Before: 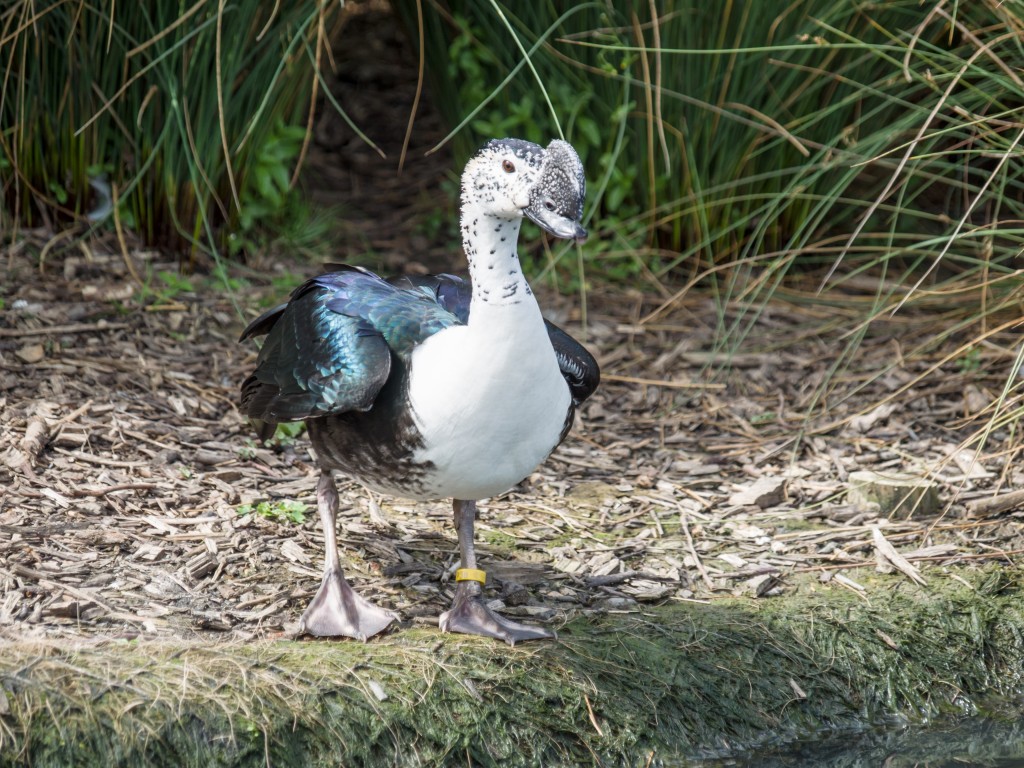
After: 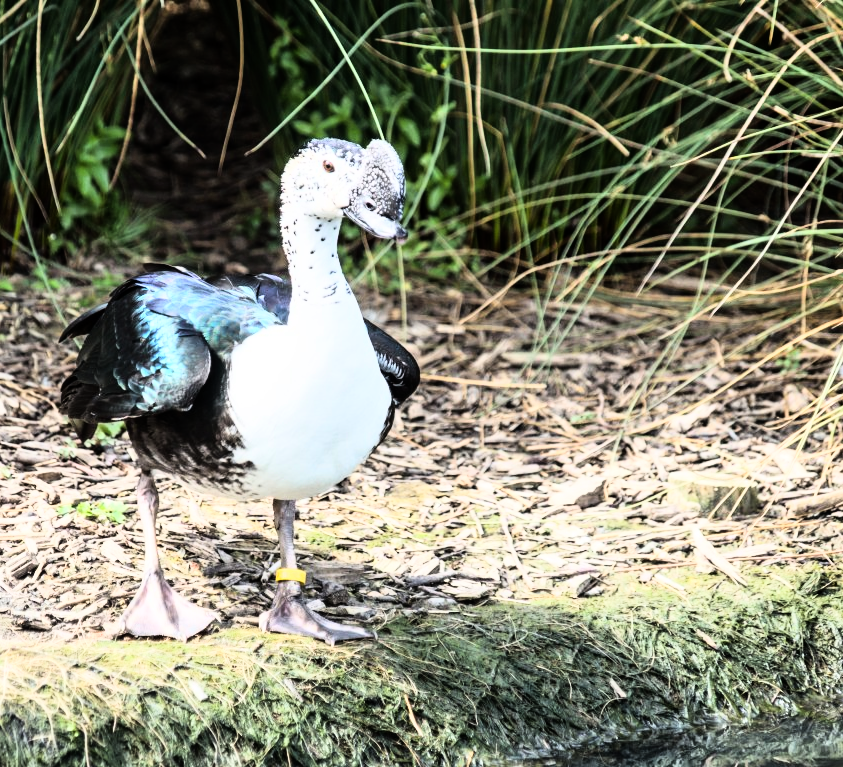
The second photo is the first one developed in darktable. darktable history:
crop: left 17.582%, bottom 0.031%
rgb curve: curves: ch0 [(0, 0) (0.21, 0.15) (0.24, 0.21) (0.5, 0.75) (0.75, 0.96) (0.89, 0.99) (1, 1)]; ch1 [(0, 0.02) (0.21, 0.13) (0.25, 0.2) (0.5, 0.67) (0.75, 0.9) (0.89, 0.97) (1, 1)]; ch2 [(0, 0.02) (0.21, 0.13) (0.25, 0.2) (0.5, 0.67) (0.75, 0.9) (0.89, 0.97) (1, 1)], compensate middle gray true
